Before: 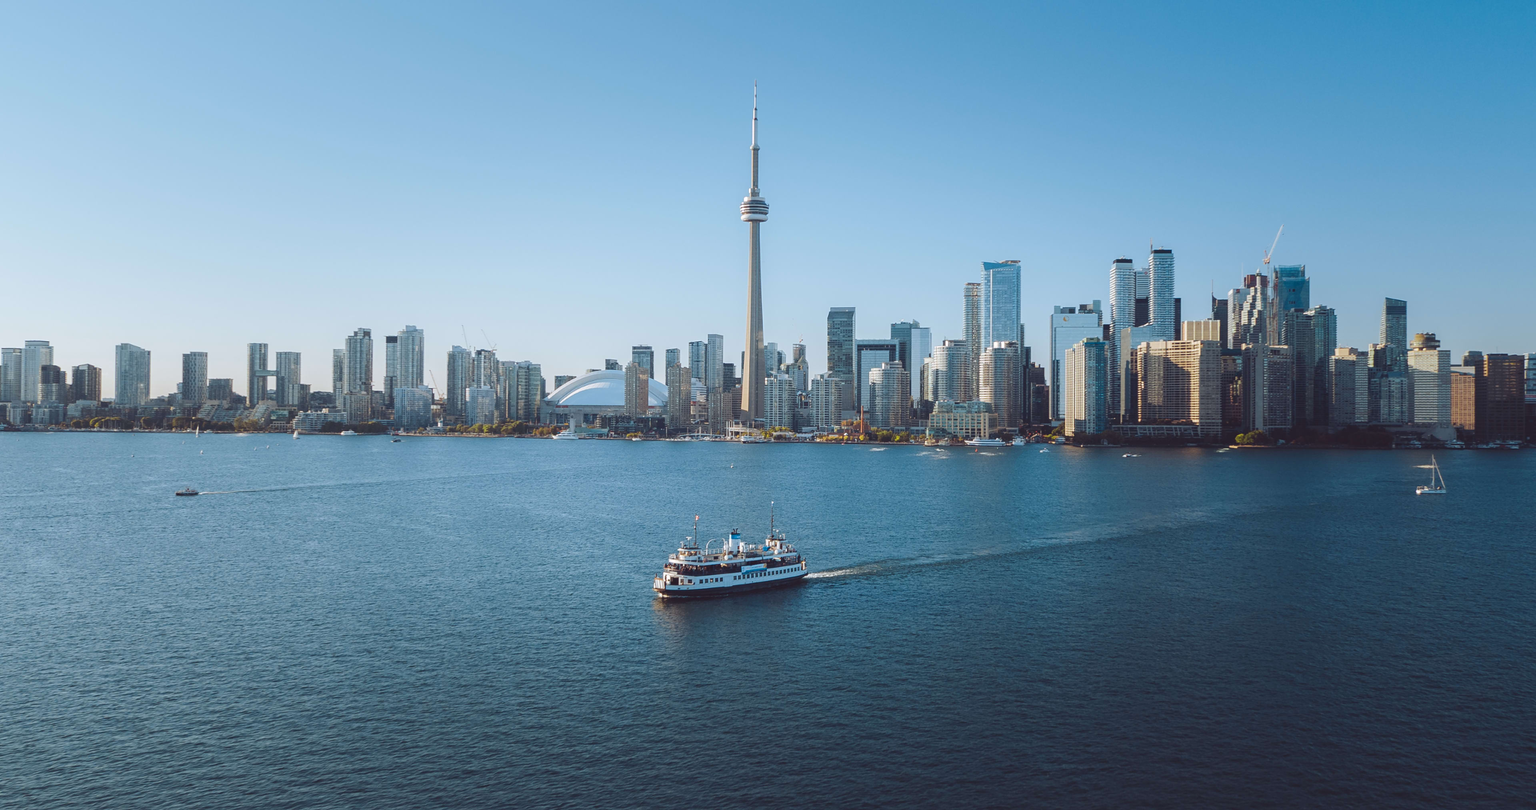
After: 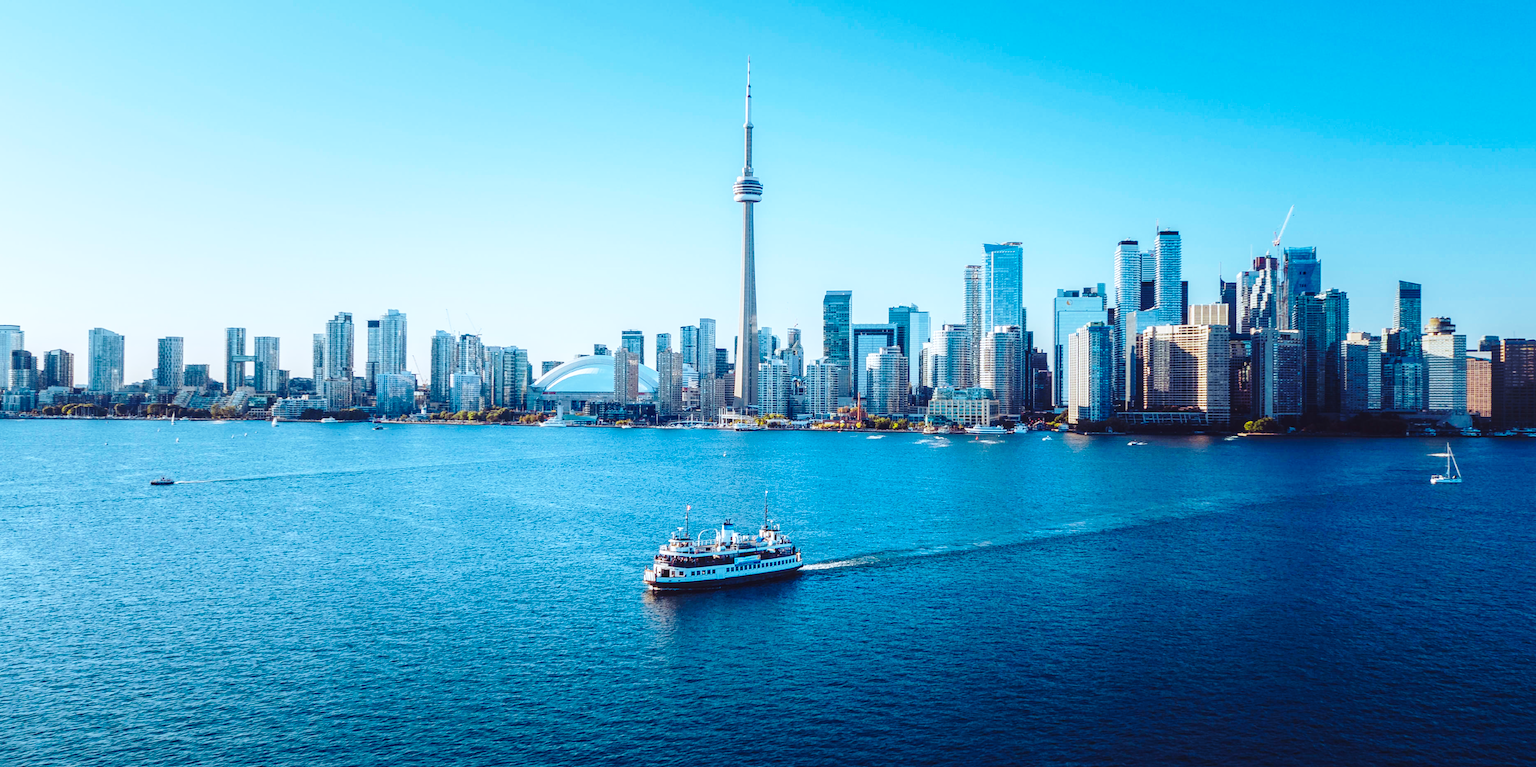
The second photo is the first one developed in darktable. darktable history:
crop: left 1.964%, top 3.251%, right 1.122%, bottom 4.933%
color calibration: output R [0.972, 0.068, -0.094, 0], output G [-0.178, 1.216, -0.086, 0], output B [0.095, -0.136, 0.98, 0], illuminant custom, x 0.371, y 0.381, temperature 4283.16 K
base curve: curves: ch0 [(0, 0) (0.04, 0.03) (0.133, 0.232) (0.448, 0.748) (0.843, 0.968) (1, 1)], preserve colors none
local contrast: highlights 55%, shadows 52%, detail 130%, midtone range 0.452
